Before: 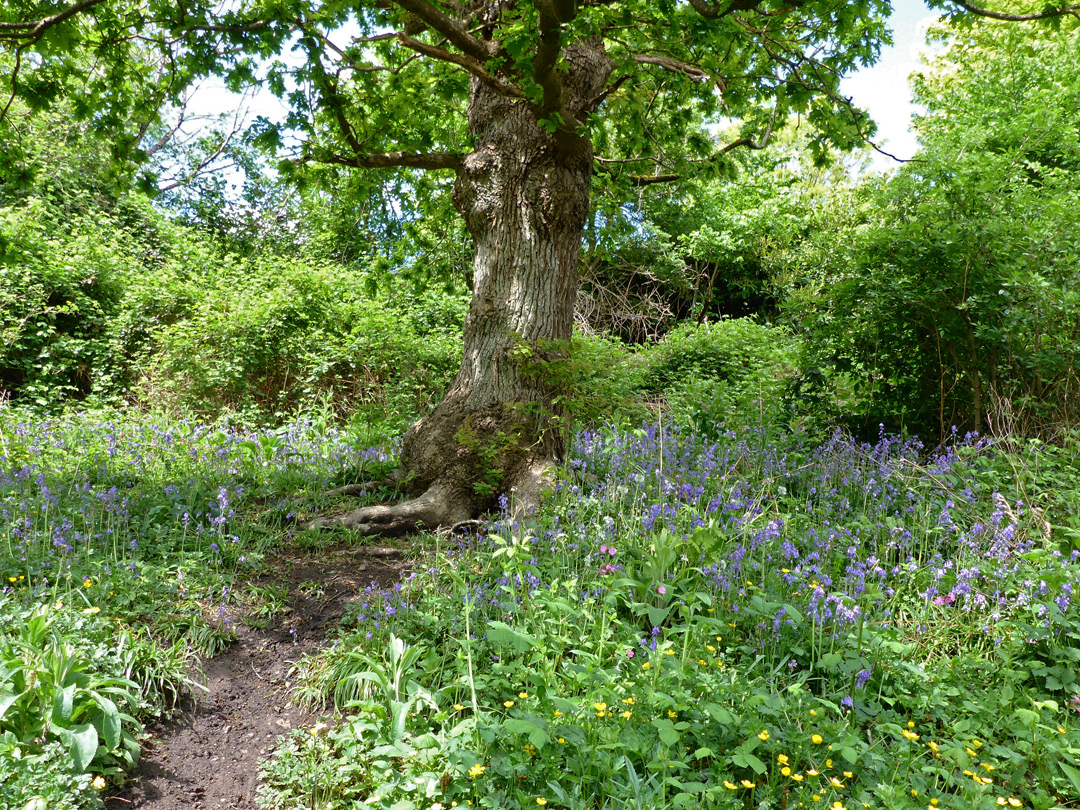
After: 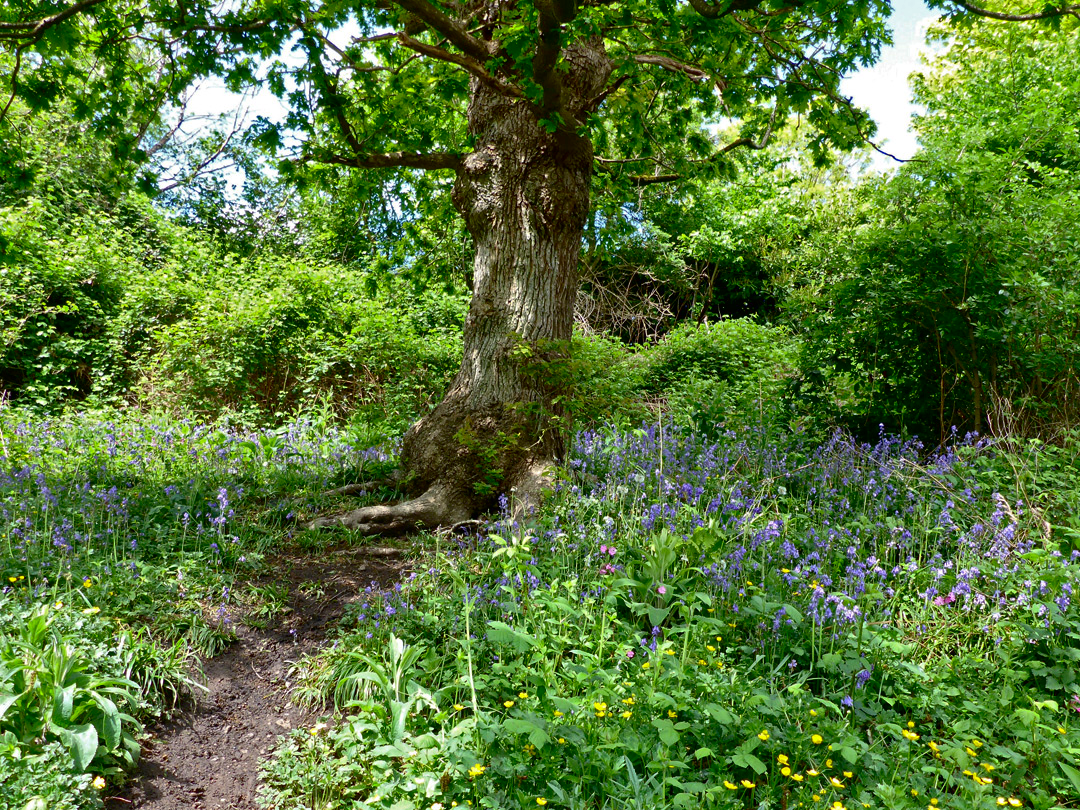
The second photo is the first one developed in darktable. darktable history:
contrast brightness saturation: contrast 0.198, brightness -0.109, saturation 0.101
shadows and highlights: on, module defaults
